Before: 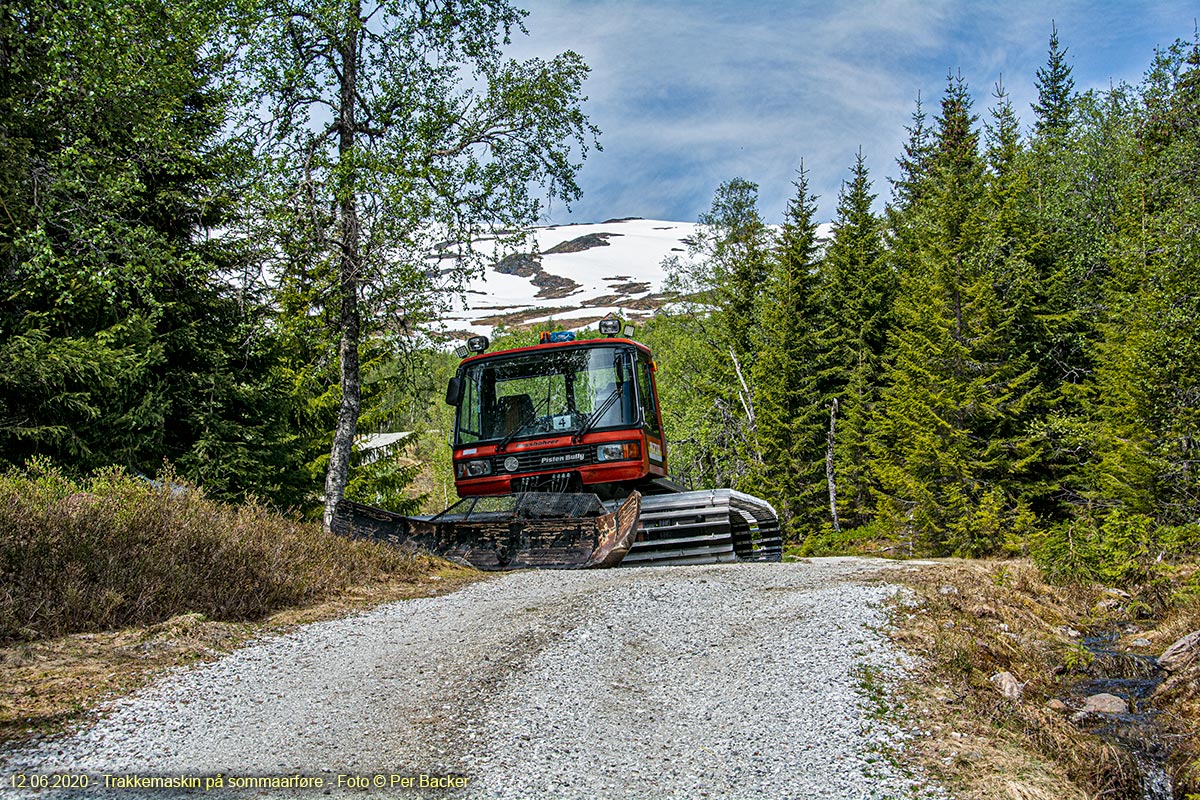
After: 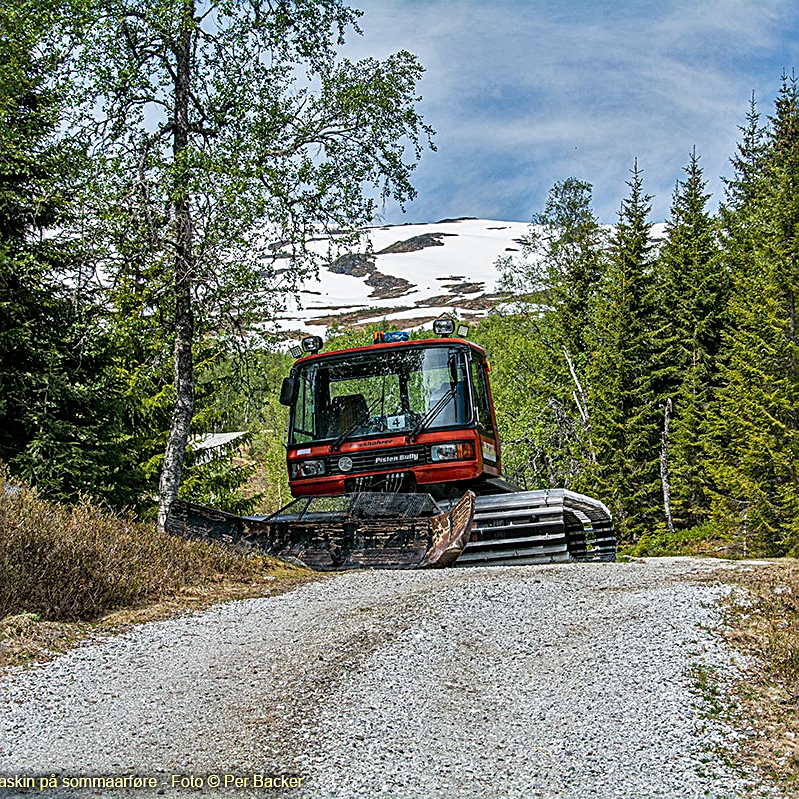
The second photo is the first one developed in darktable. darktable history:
crop and rotate: left 13.861%, right 19.552%
sharpen: on, module defaults
